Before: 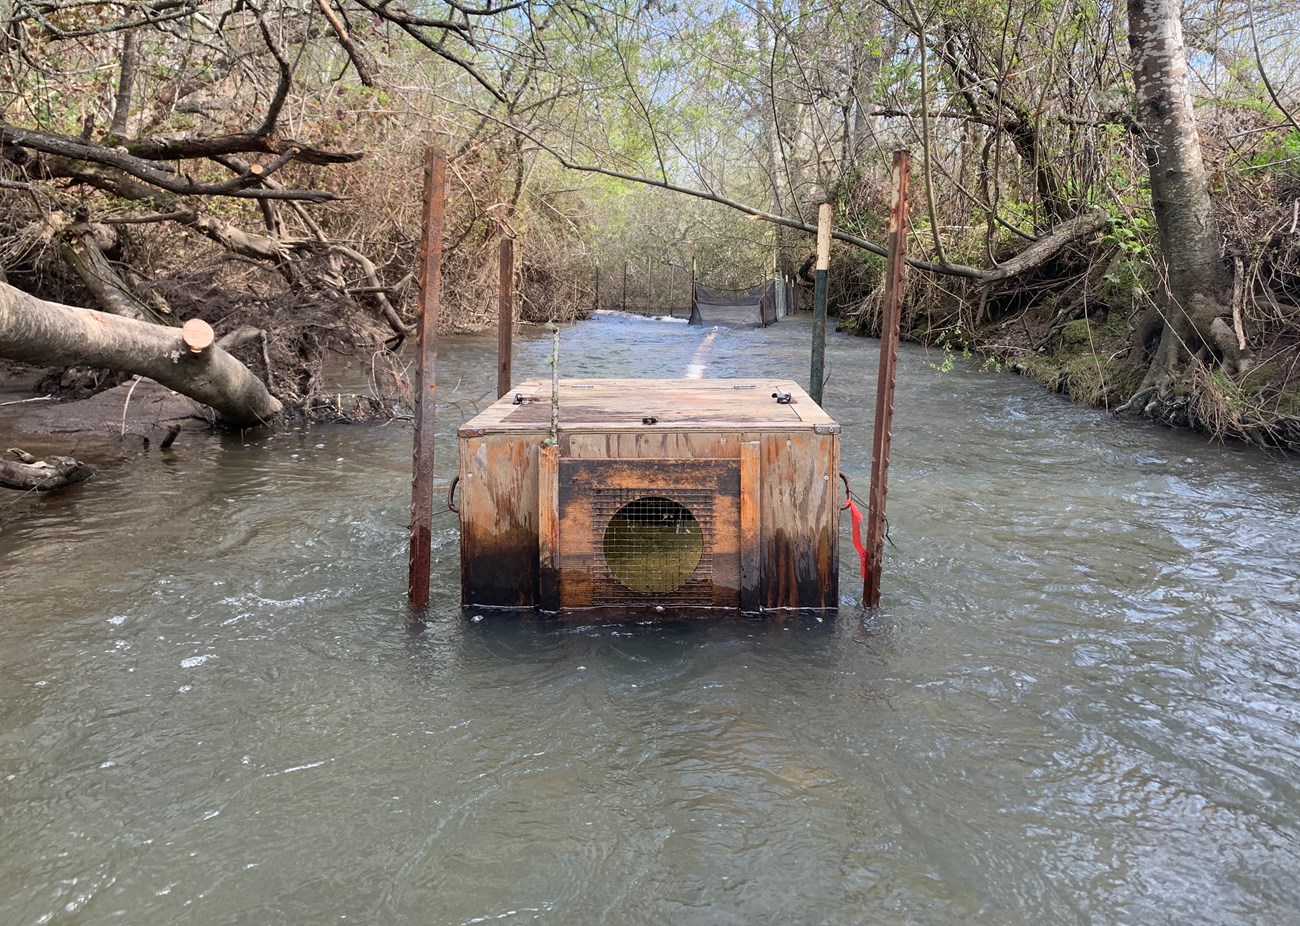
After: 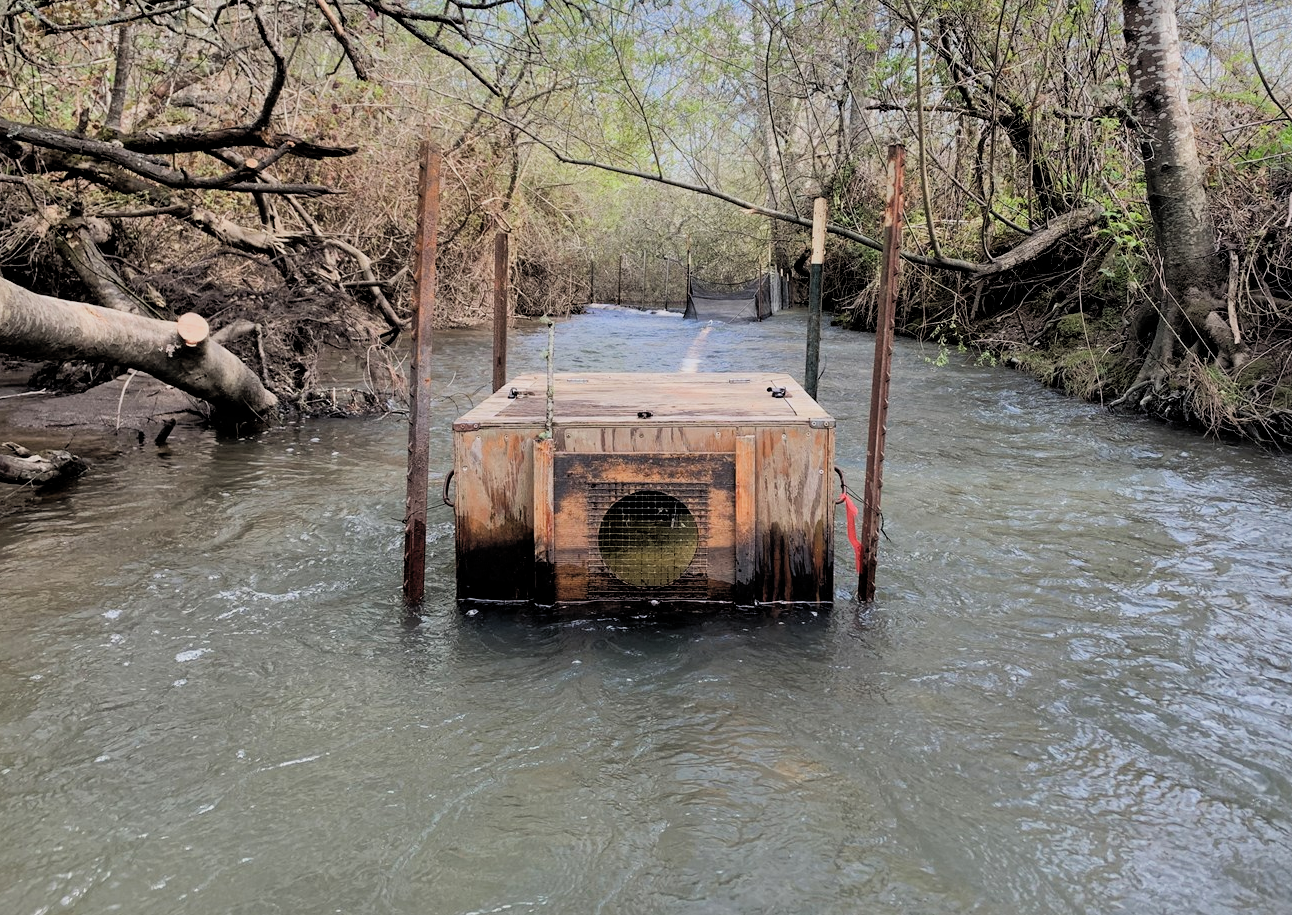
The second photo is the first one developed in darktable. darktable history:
filmic rgb: black relative exposure -7.5 EV, white relative exposure 5 EV, hardness 3.33, contrast 1.299, color science v4 (2020), contrast in shadows soft, contrast in highlights soft
shadows and highlights: on, module defaults
crop: left 0.421%, top 0.688%, right 0.158%, bottom 0.447%
